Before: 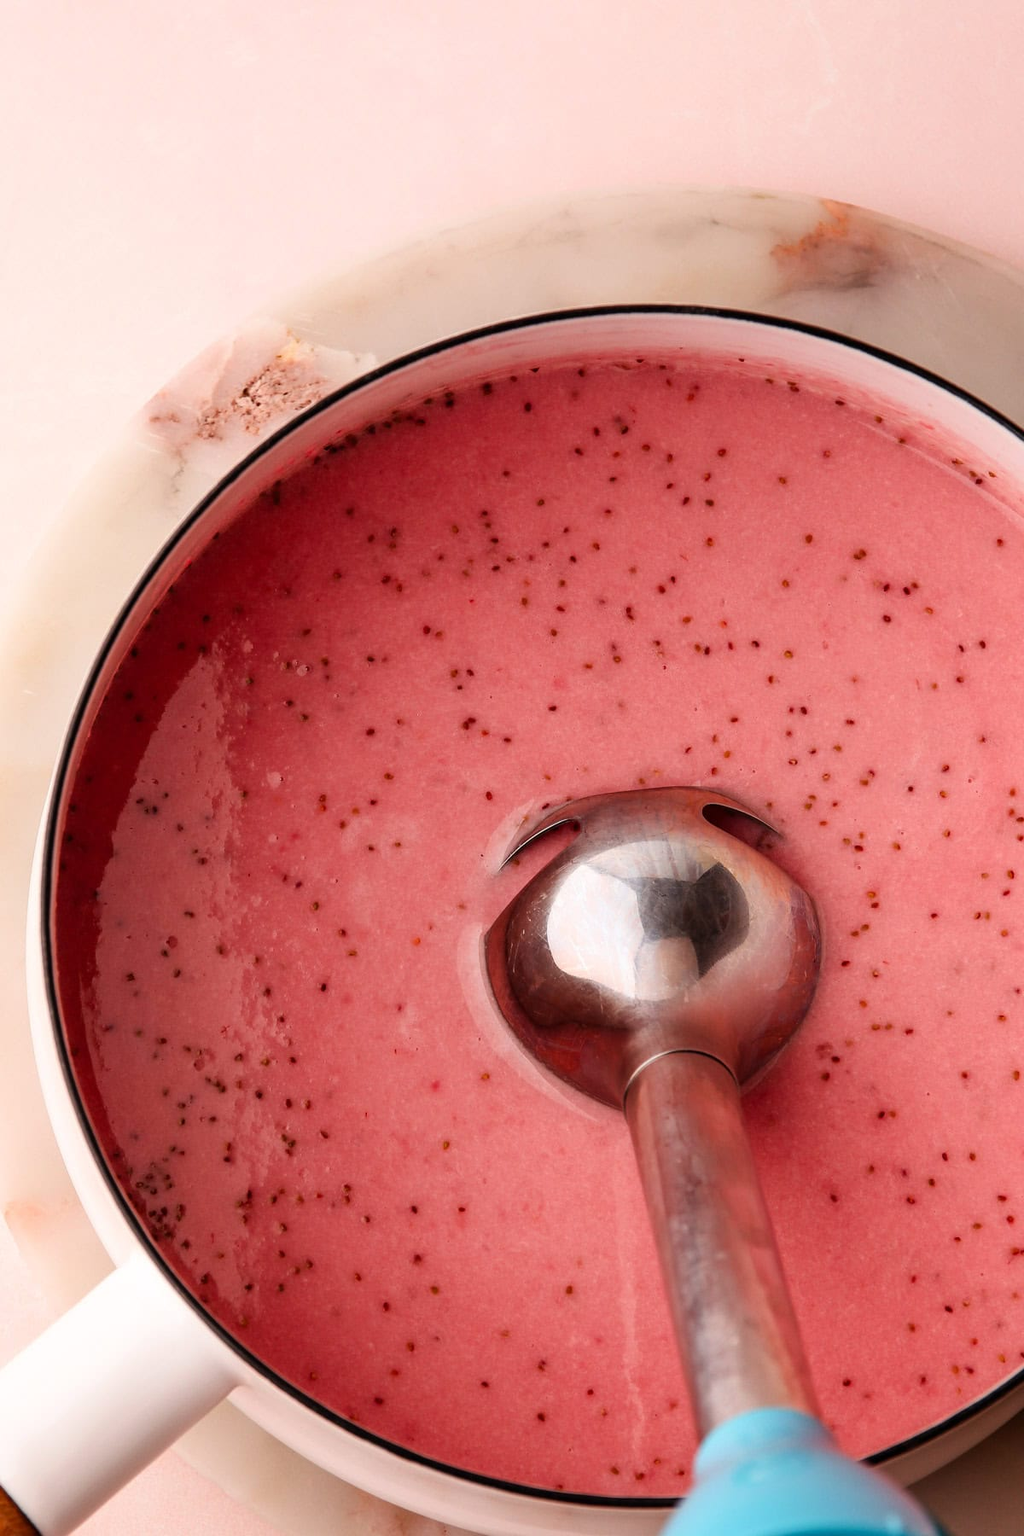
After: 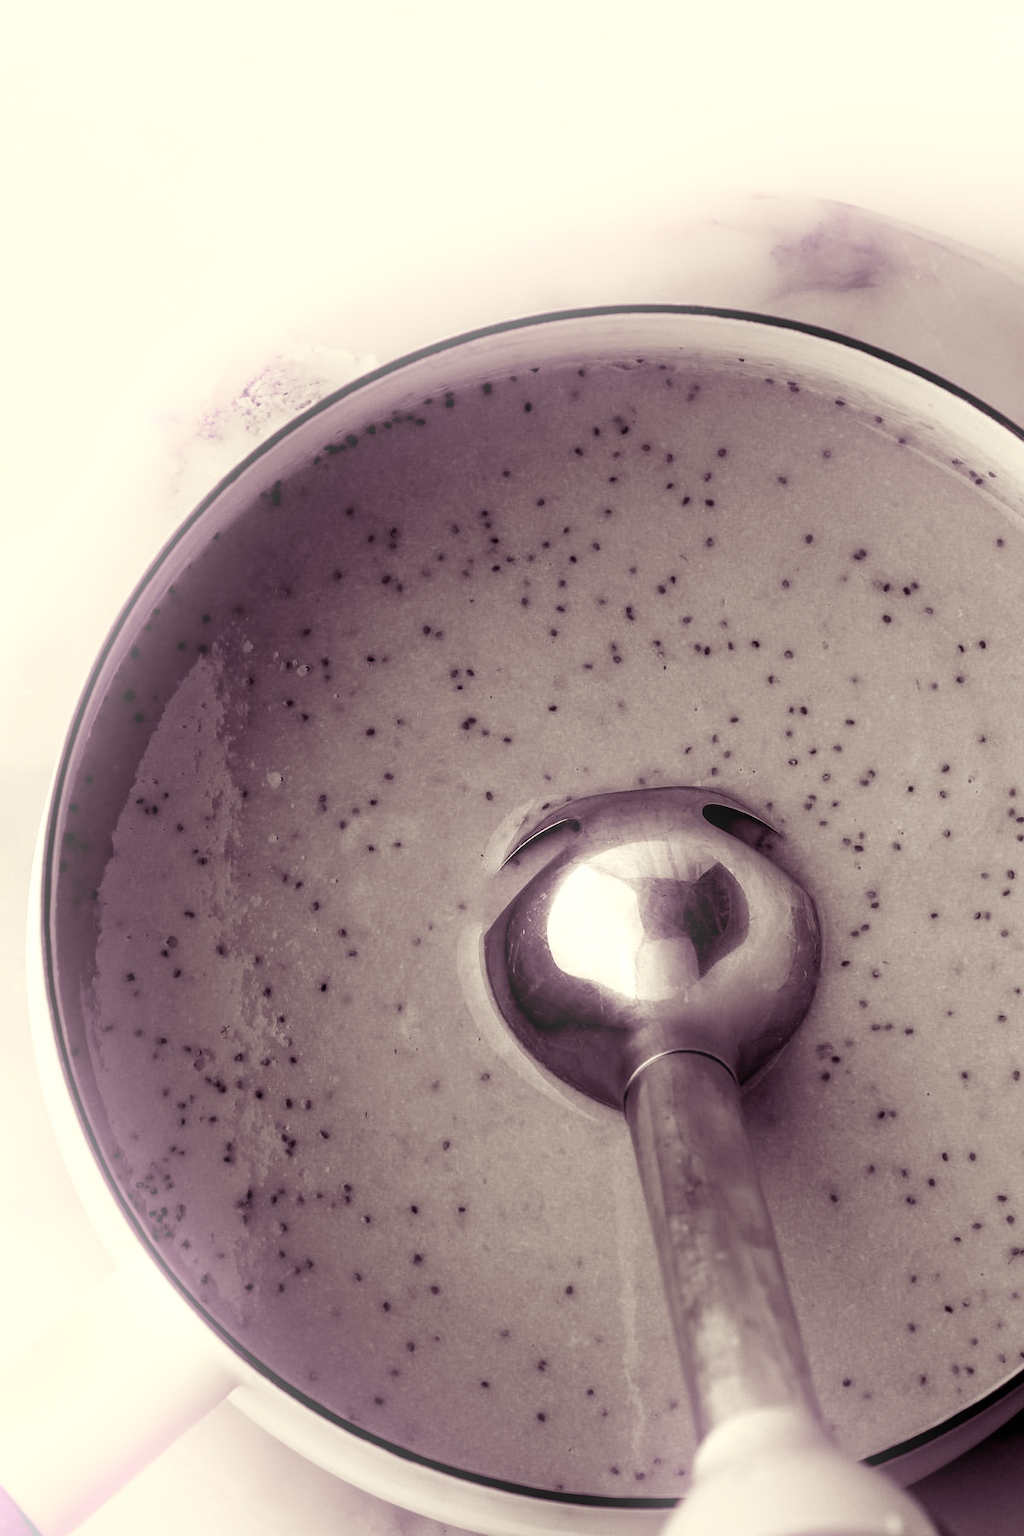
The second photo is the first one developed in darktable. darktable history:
color balance rgb: shadows lift › luminance -21.66%, shadows lift › chroma 8.98%, shadows lift › hue 283.37°, power › chroma 1.55%, power › hue 25.59°, highlights gain › luminance 6.08%, highlights gain › chroma 2.55%, highlights gain › hue 90°, global offset › luminance -0.87%, perceptual saturation grading › global saturation 27.49%, perceptual saturation grading › highlights -28.39%, perceptual saturation grading › mid-tones 15.22%, perceptual saturation grading › shadows 33.98%, perceptual brilliance grading › highlights 10%, perceptual brilliance grading › mid-tones 5%
color calibration: output gray [0.246, 0.254, 0.501, 0], gray › normalize channels true, illuminant same as pipeline (D50), adaptation XYZ, x 0.346, y 0.359, gamut compression 0
bloom: on, module defaults
